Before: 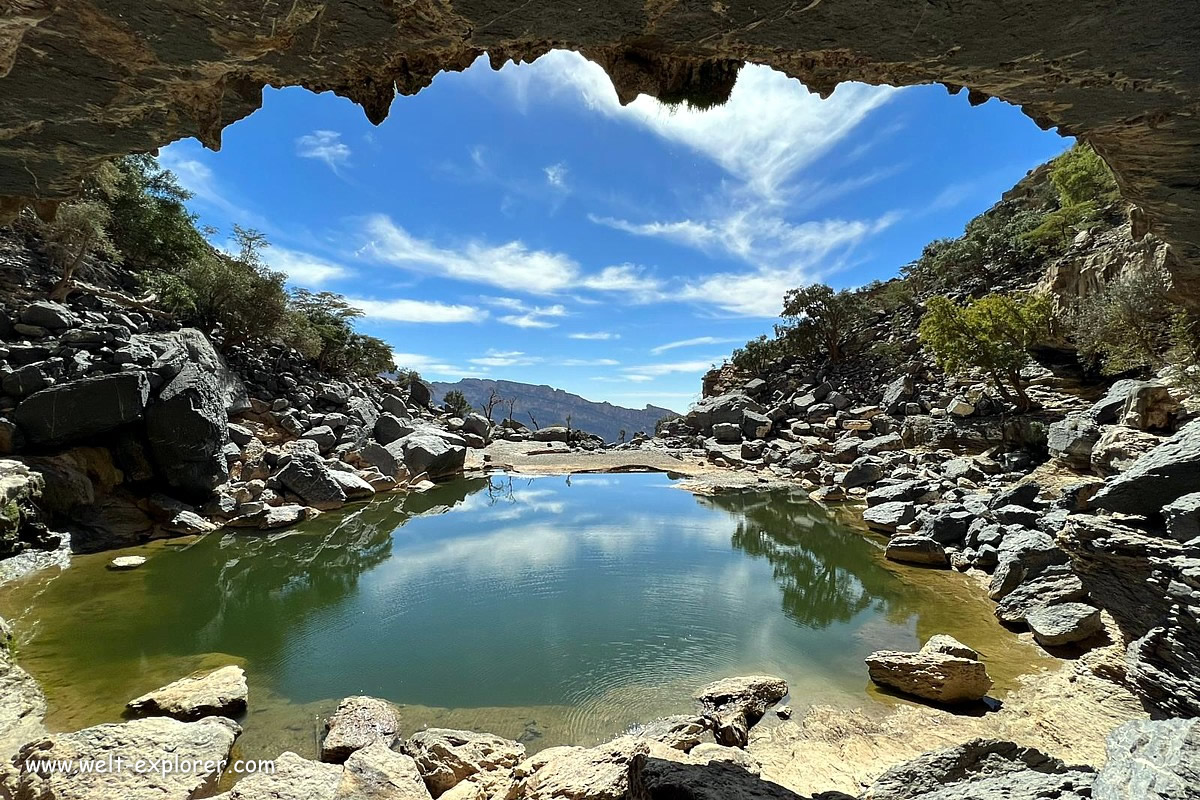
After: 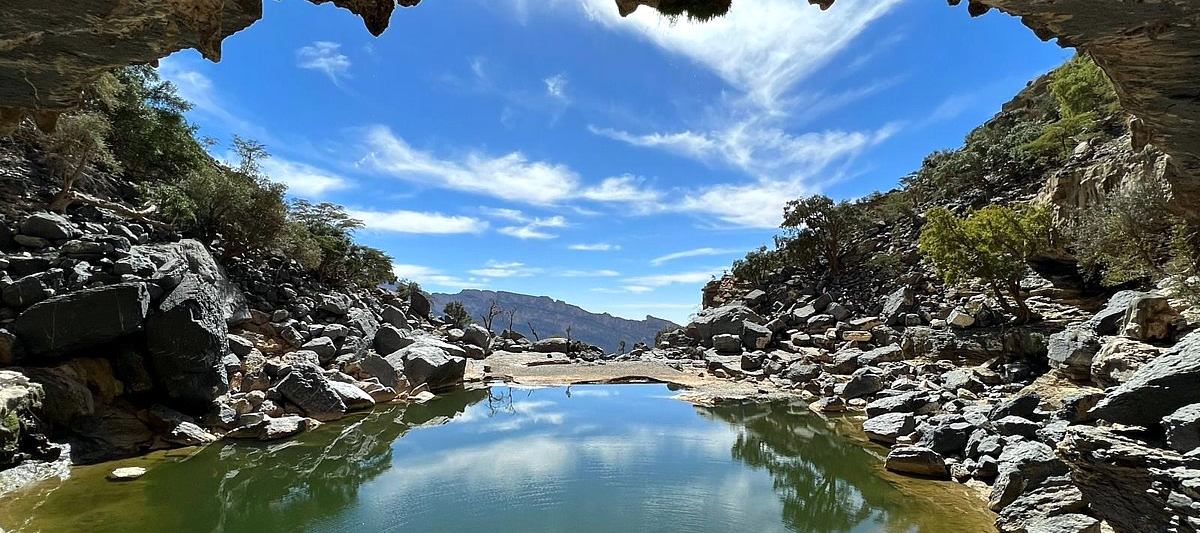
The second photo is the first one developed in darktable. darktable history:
white balance: red 1.009, blue 1.027
crop: top 11.166%, bottom 22.168%
exposure: compensate highlight preservation false
